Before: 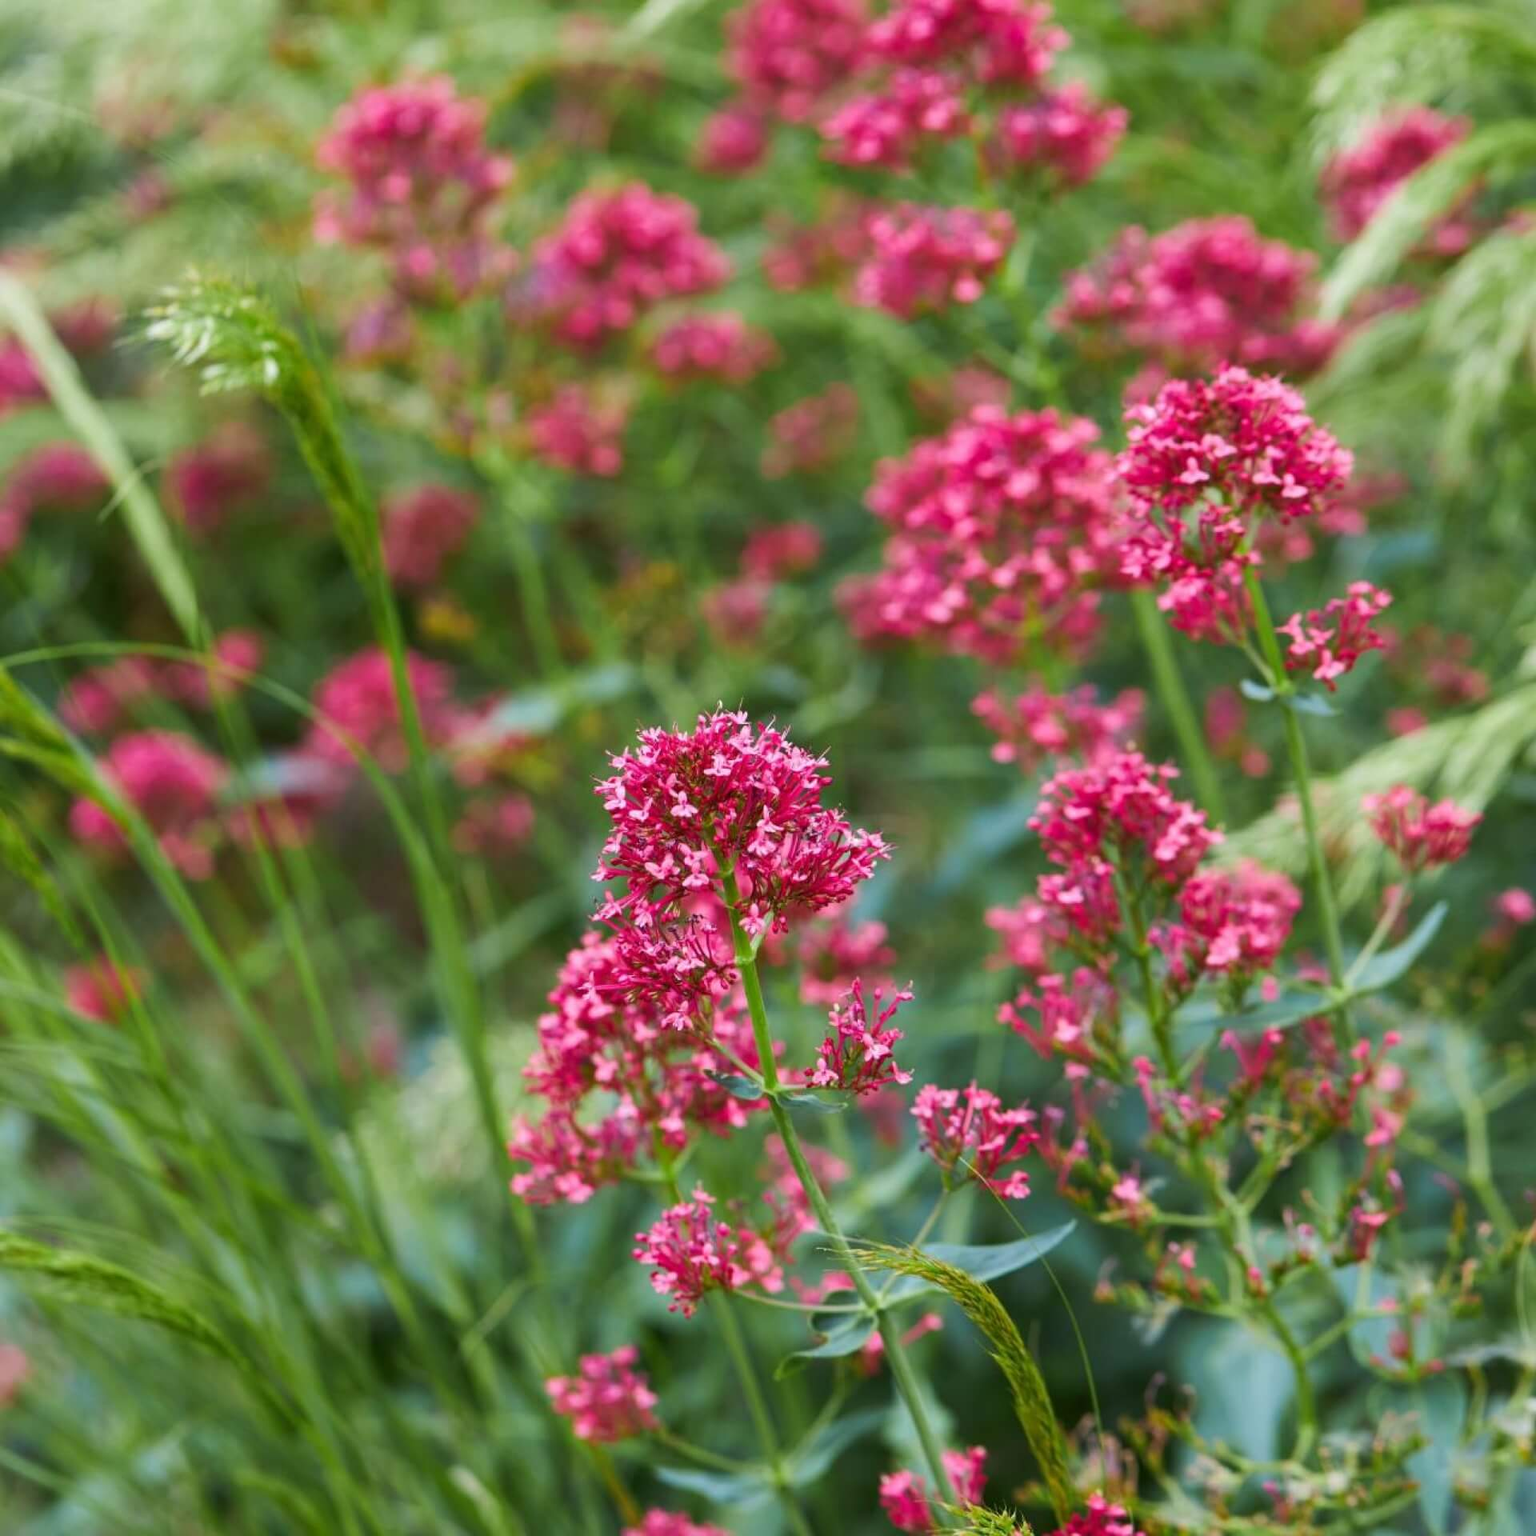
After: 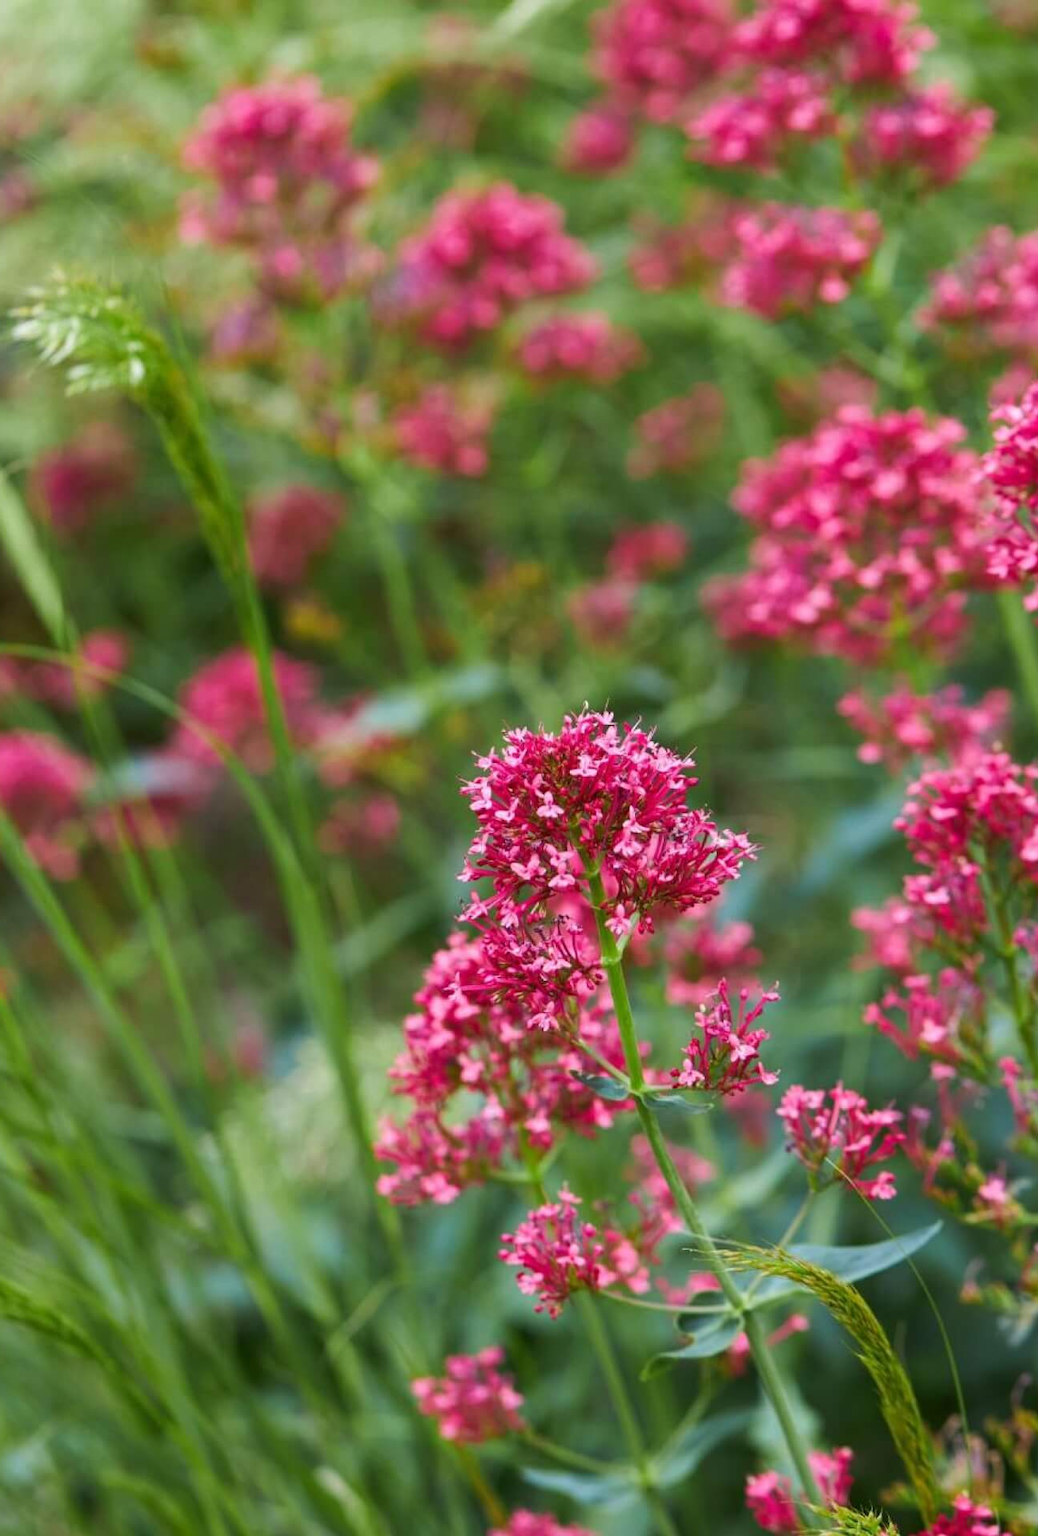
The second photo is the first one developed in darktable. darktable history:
crop and rotate: left 8.752%, right 23.595%
